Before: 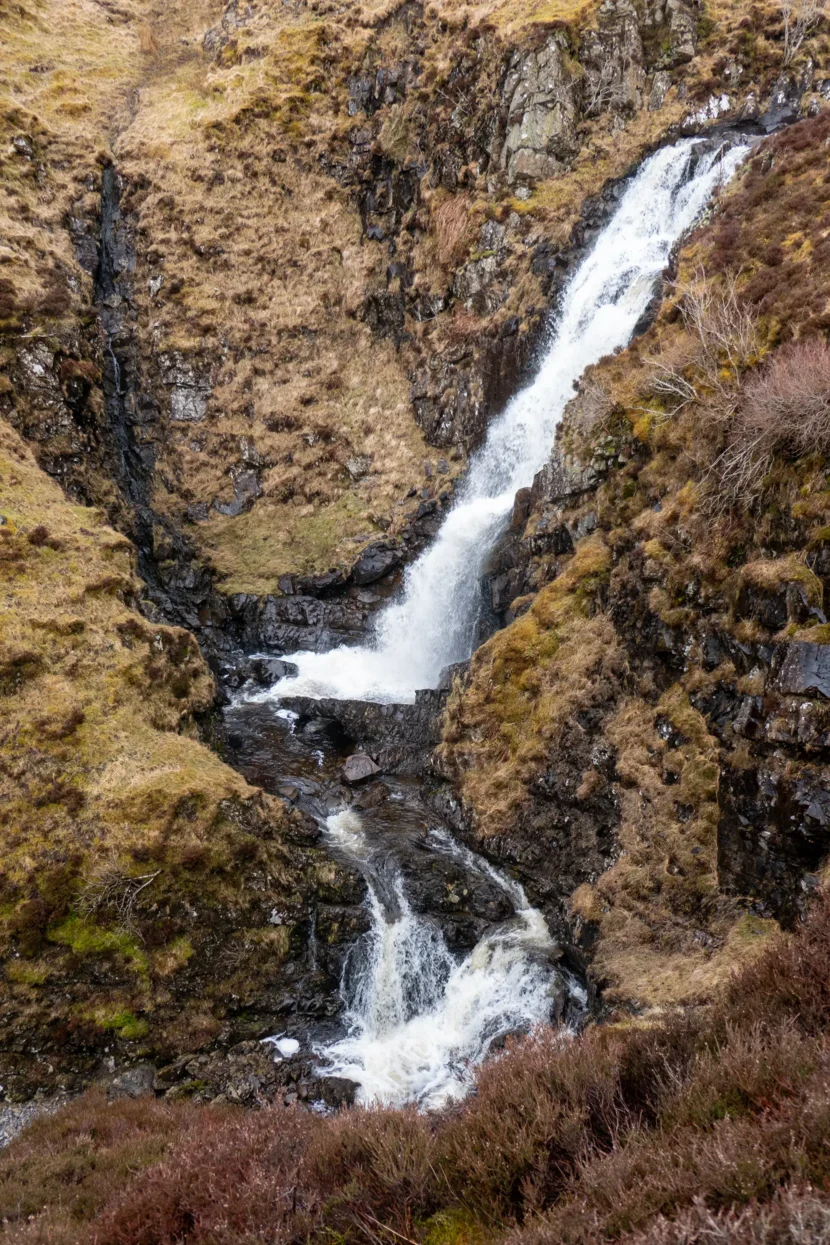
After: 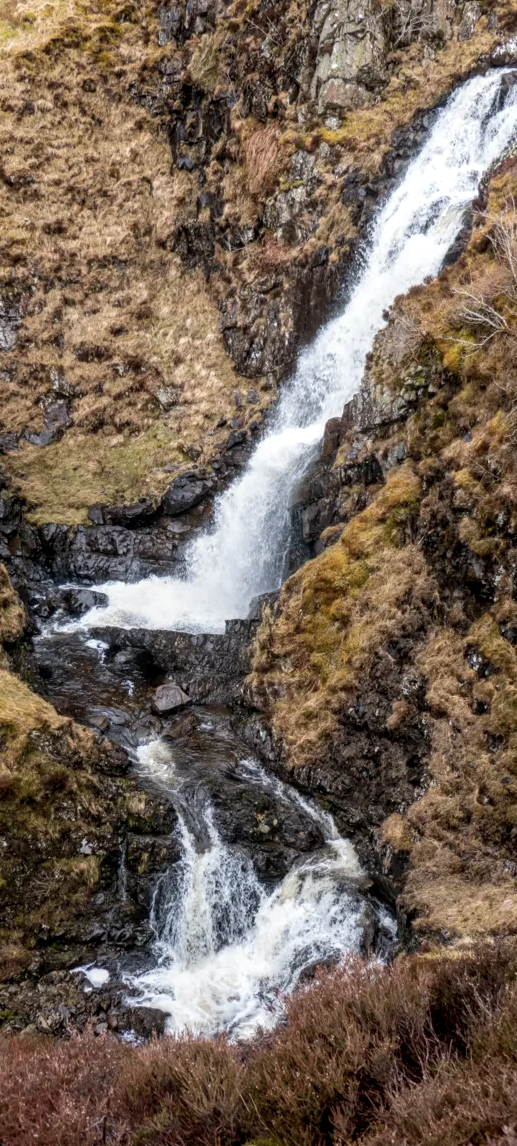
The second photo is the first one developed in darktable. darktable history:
crop and rotate: left 22.918%, top 5.629%, right 14.711%, bottom 2.247%
local contrast: highlights 55%, shadows 52%, detail 130%, midtone range 0.452
